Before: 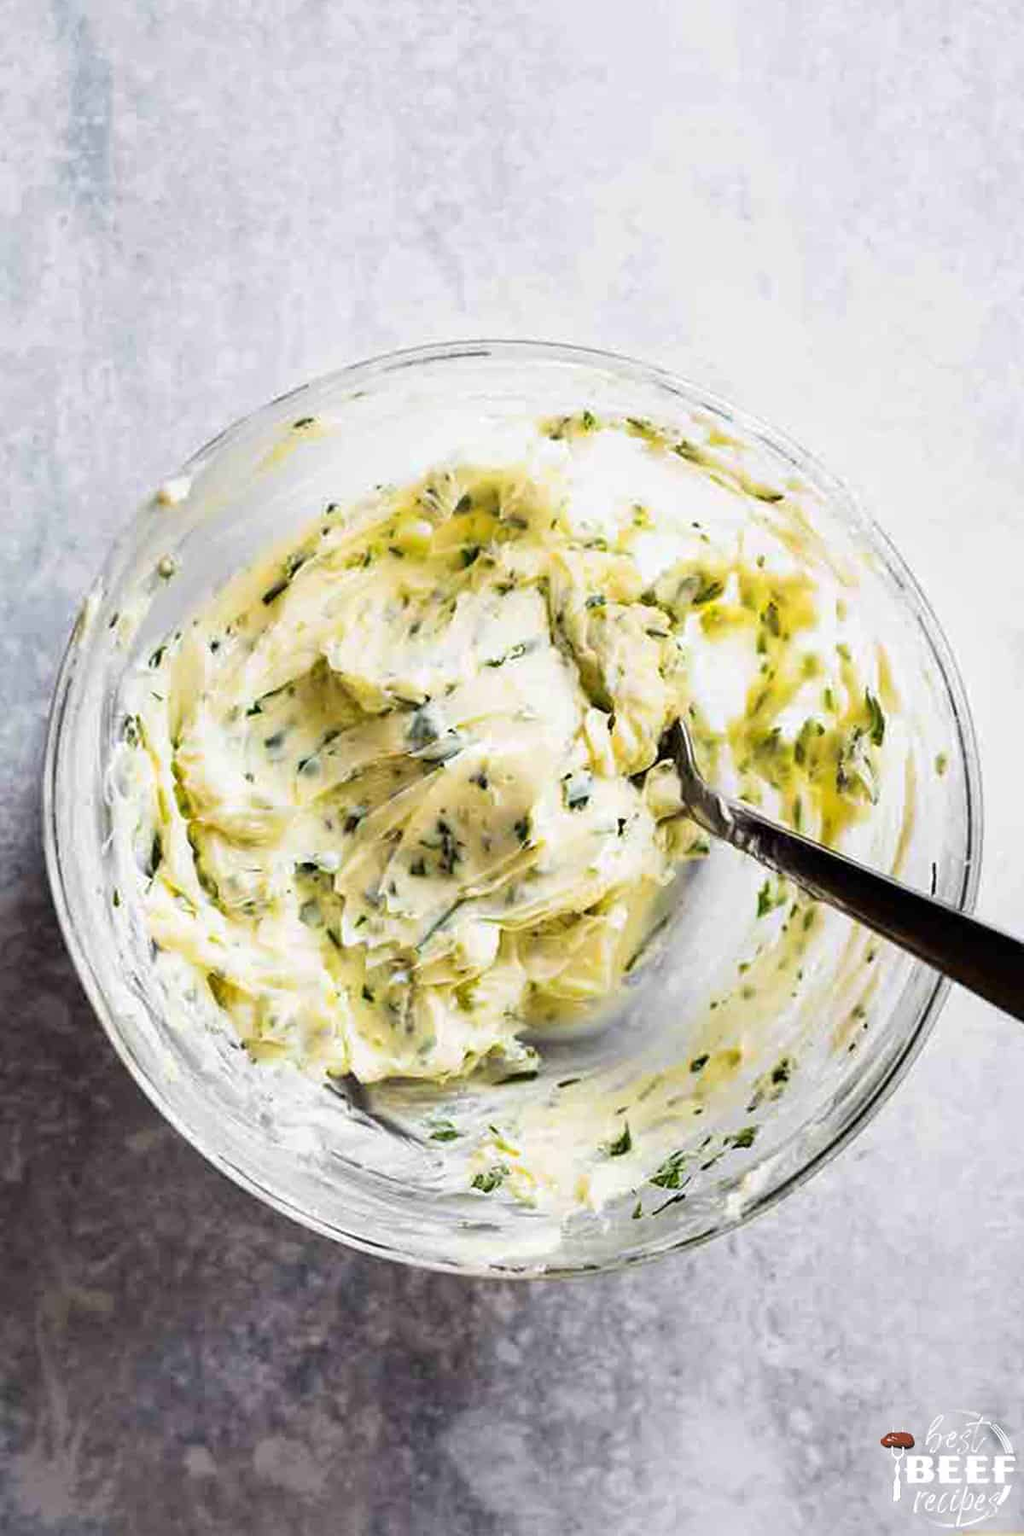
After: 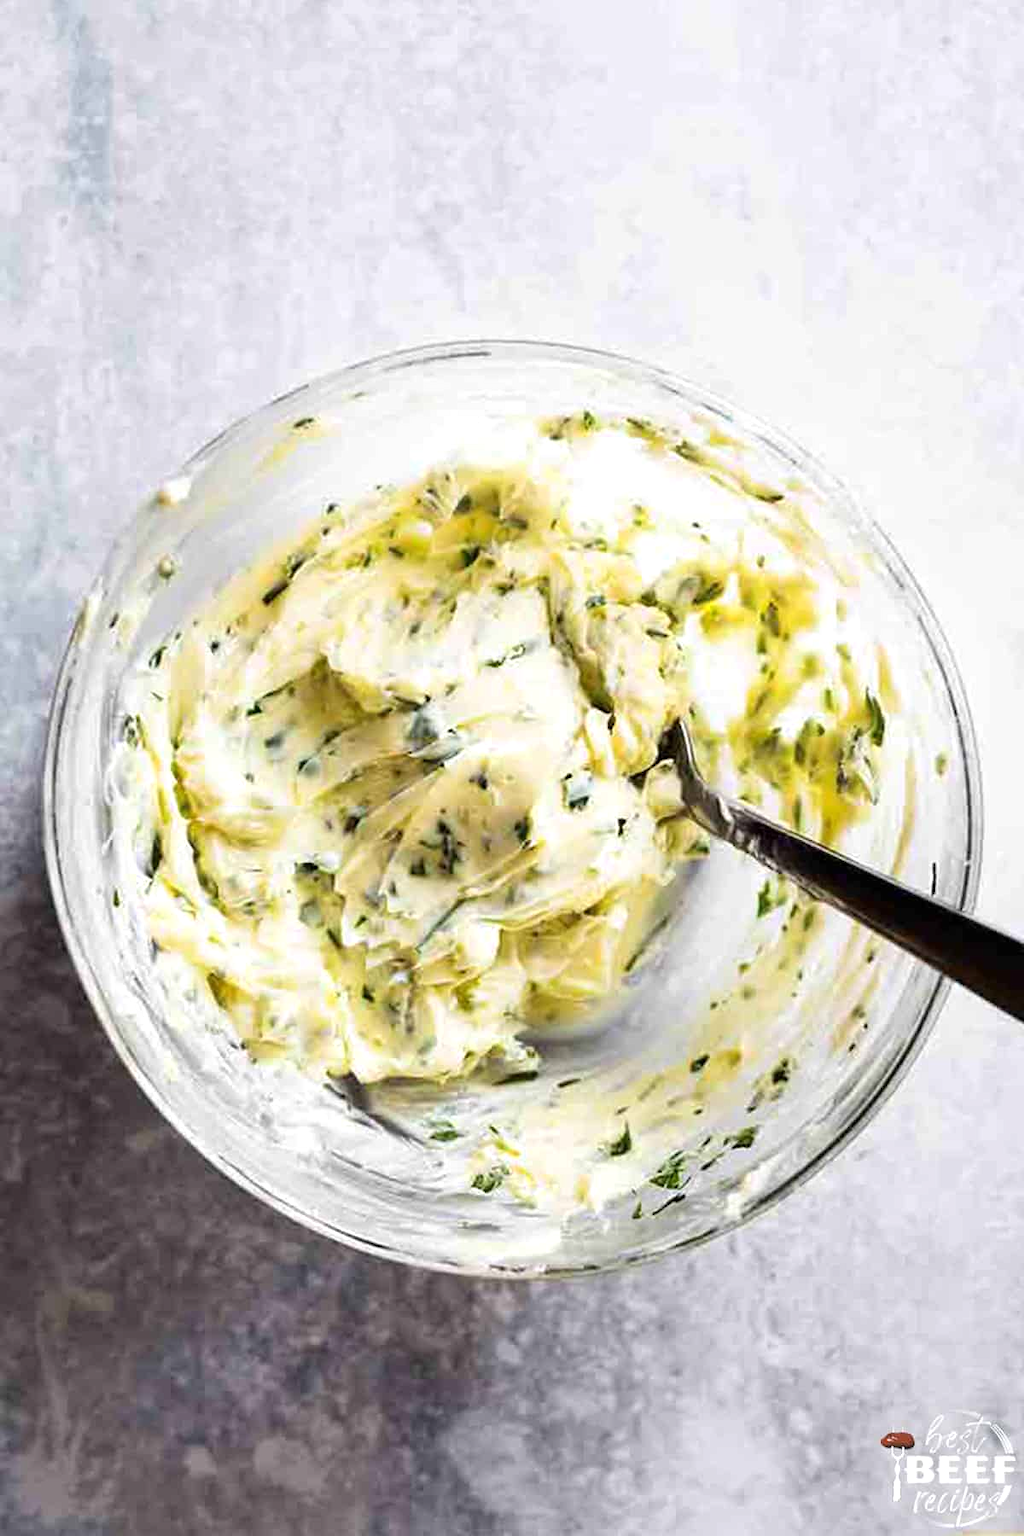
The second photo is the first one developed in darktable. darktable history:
exposure: exposure 0.168 EV, compensate highlight preservation false
